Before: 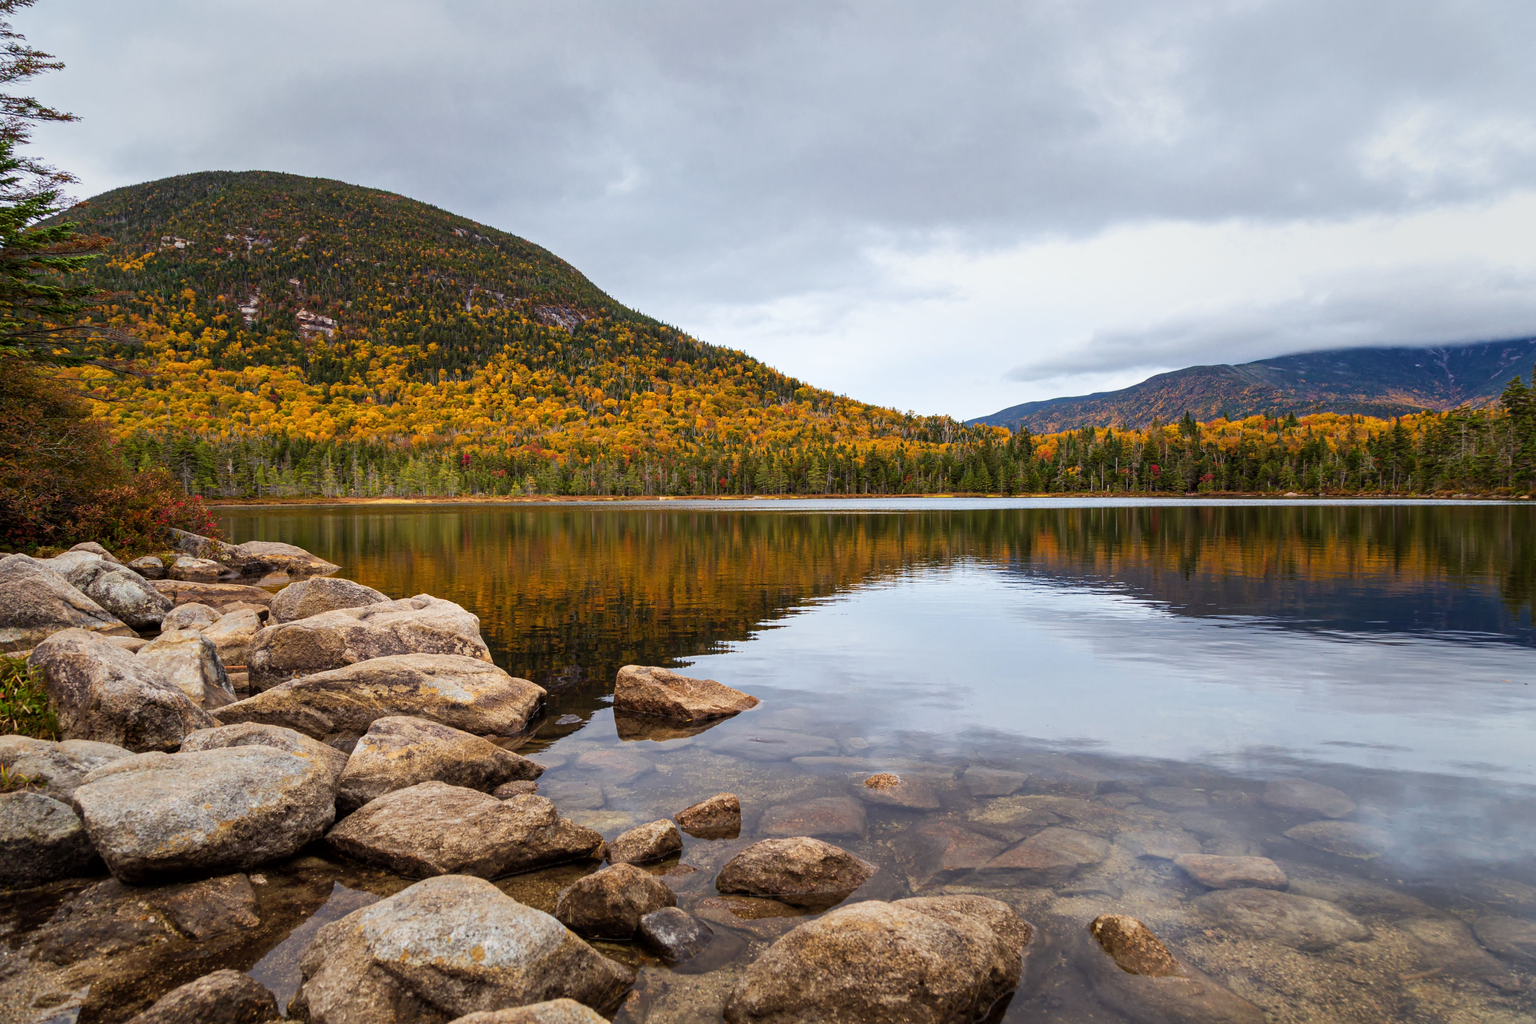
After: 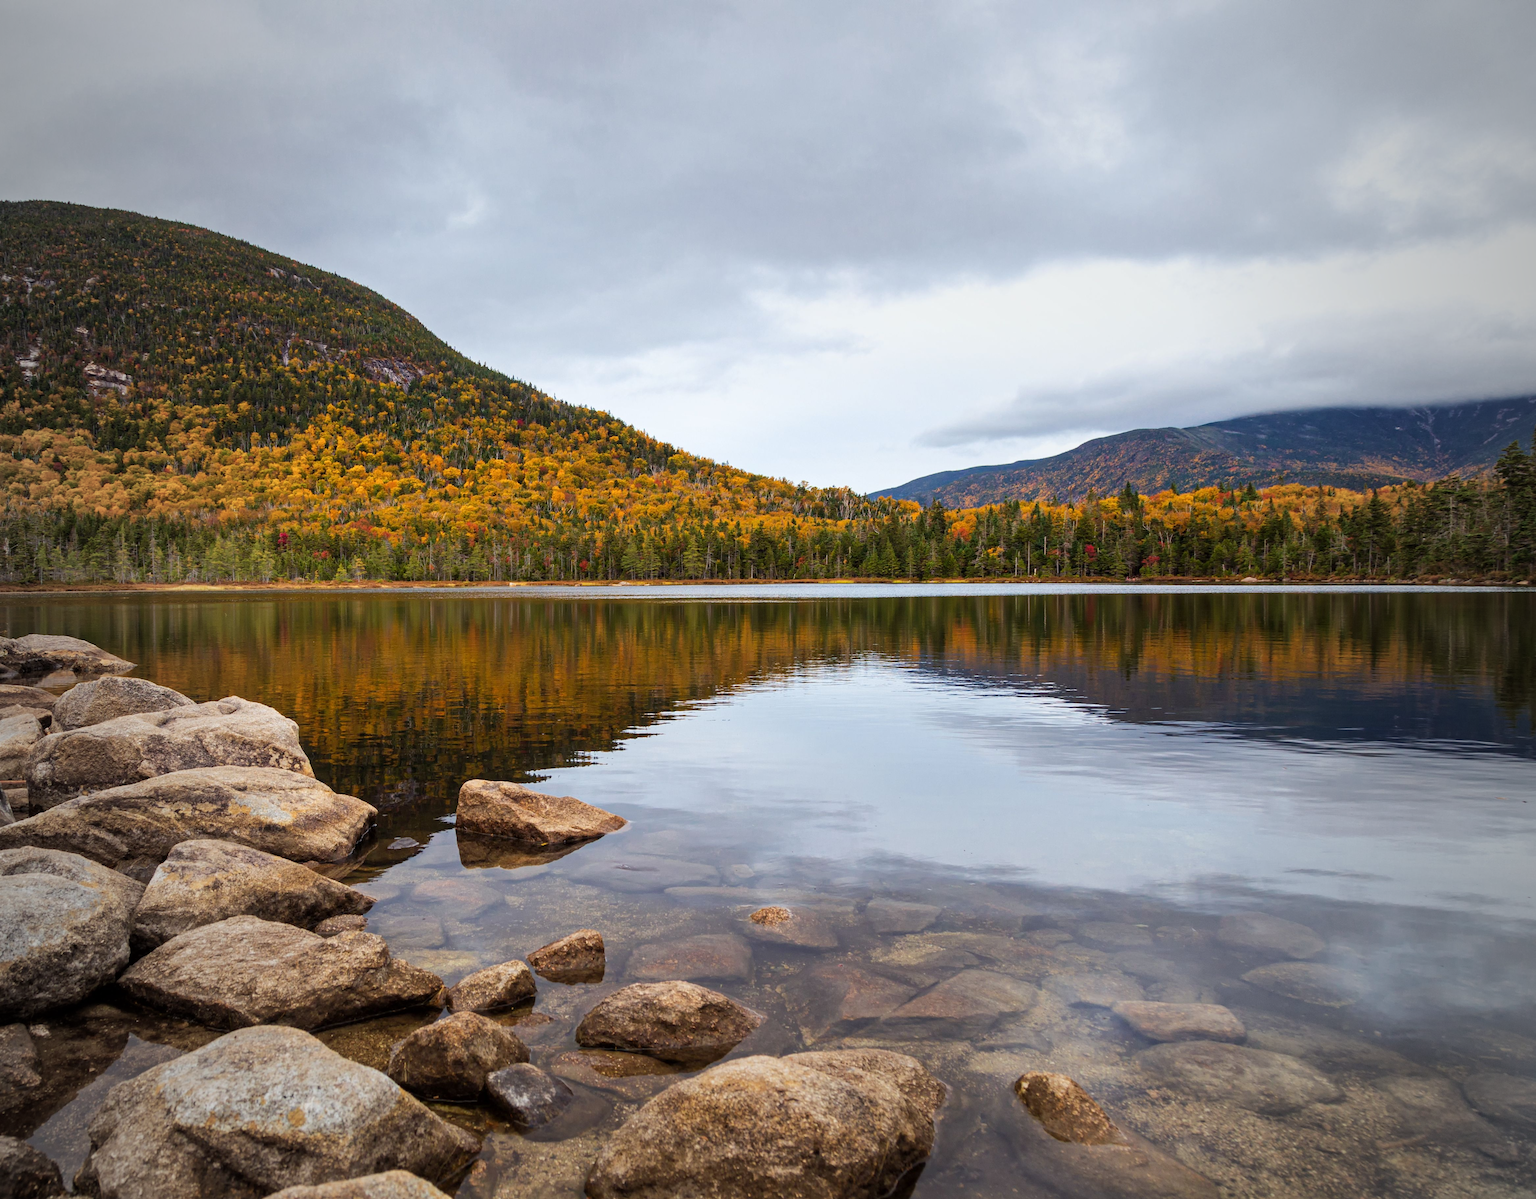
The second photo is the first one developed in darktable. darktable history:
vignetting: fall-off start 97.07%, fall-off radius 100.44%, width/height ratio 0.609, unbound false
crop and rotate: left 14.651%
